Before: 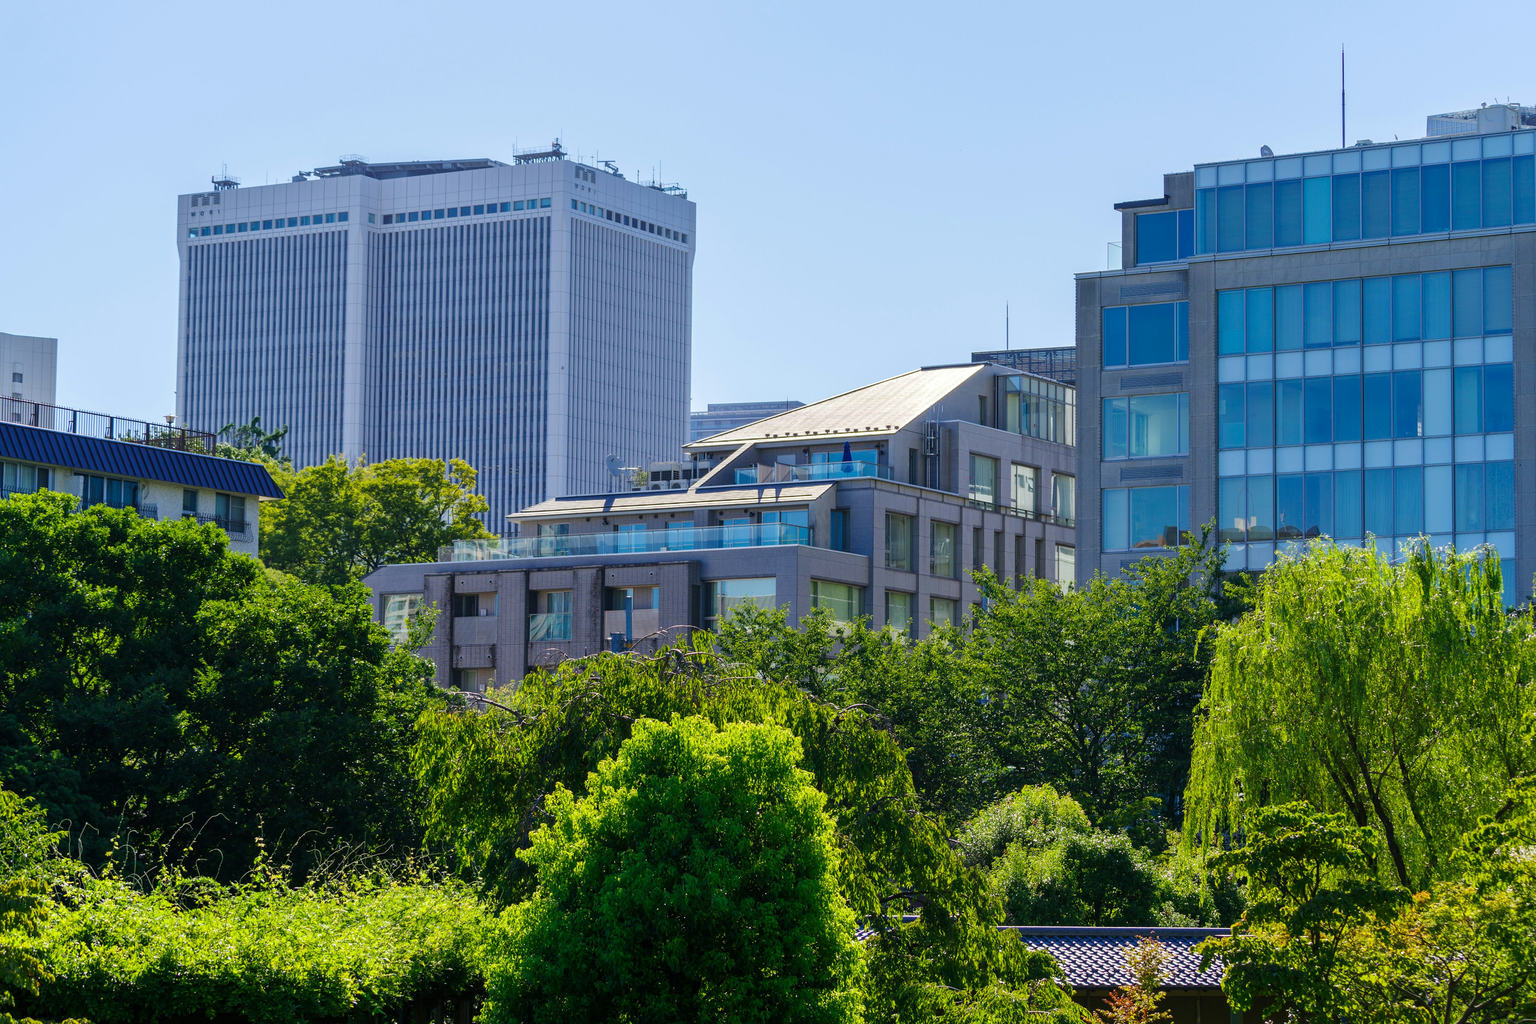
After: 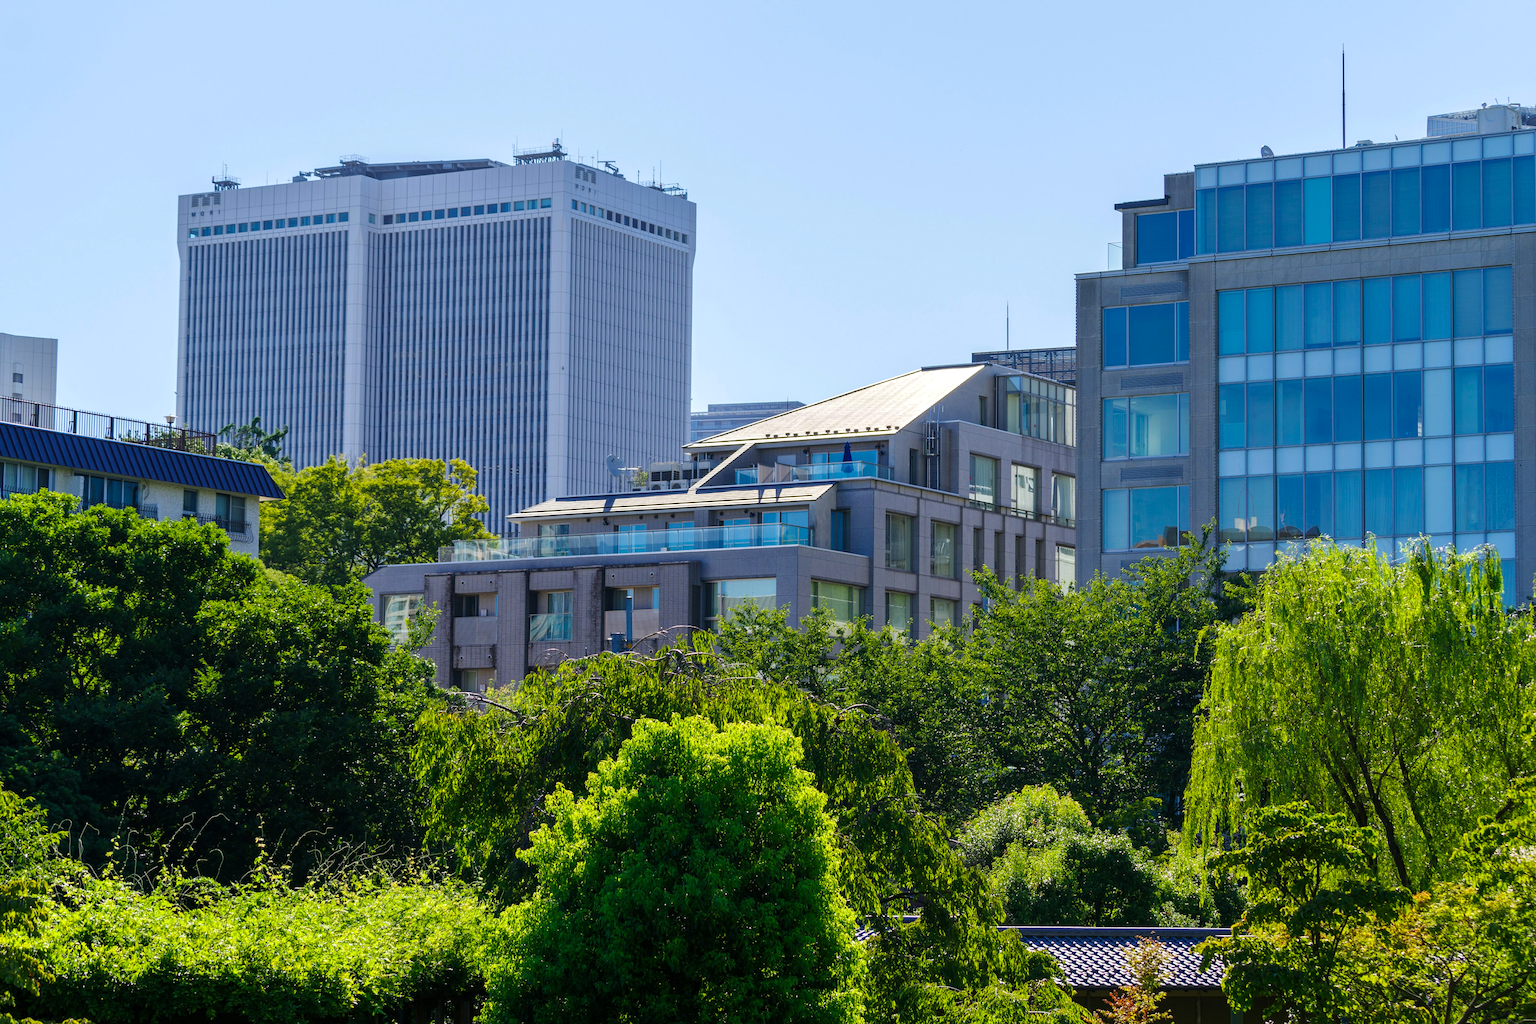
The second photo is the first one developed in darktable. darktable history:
color balance rgb: perceptual saturation grading › global saturation 0.842%, perceptual saturation grading › mid-tones 11.814%, contrast 4.964%
